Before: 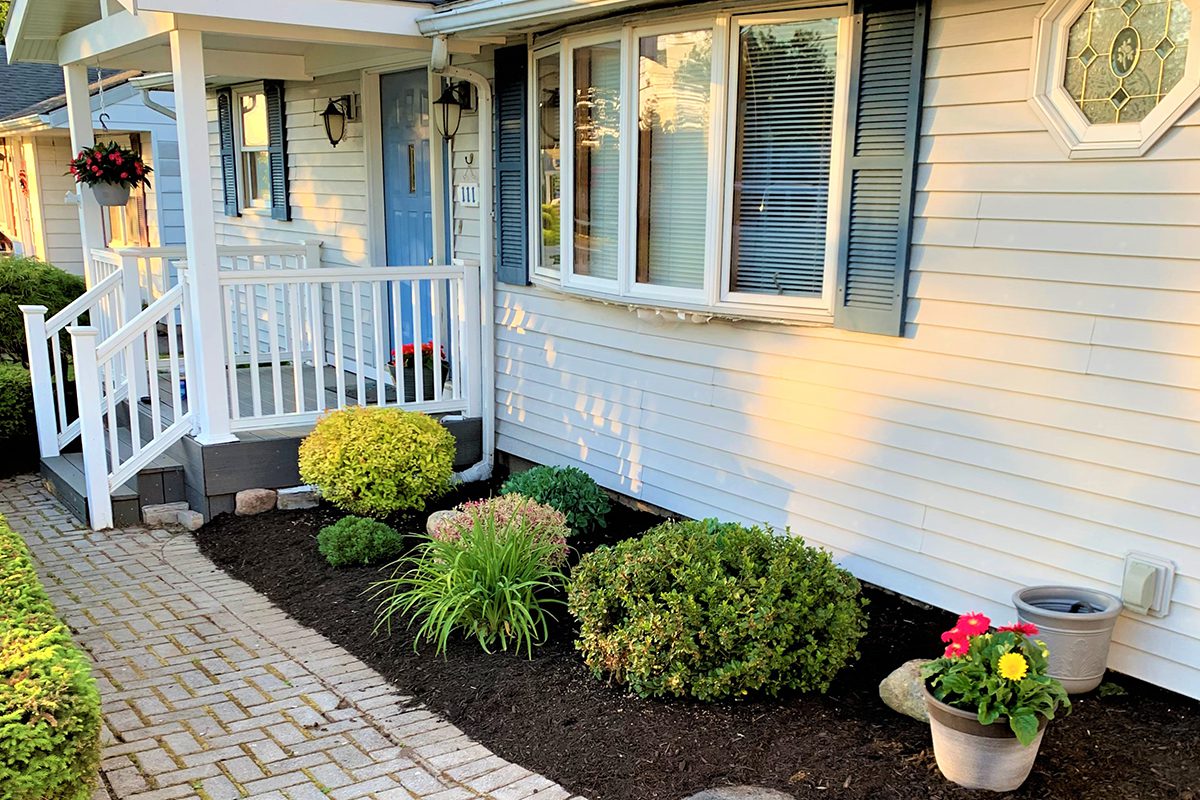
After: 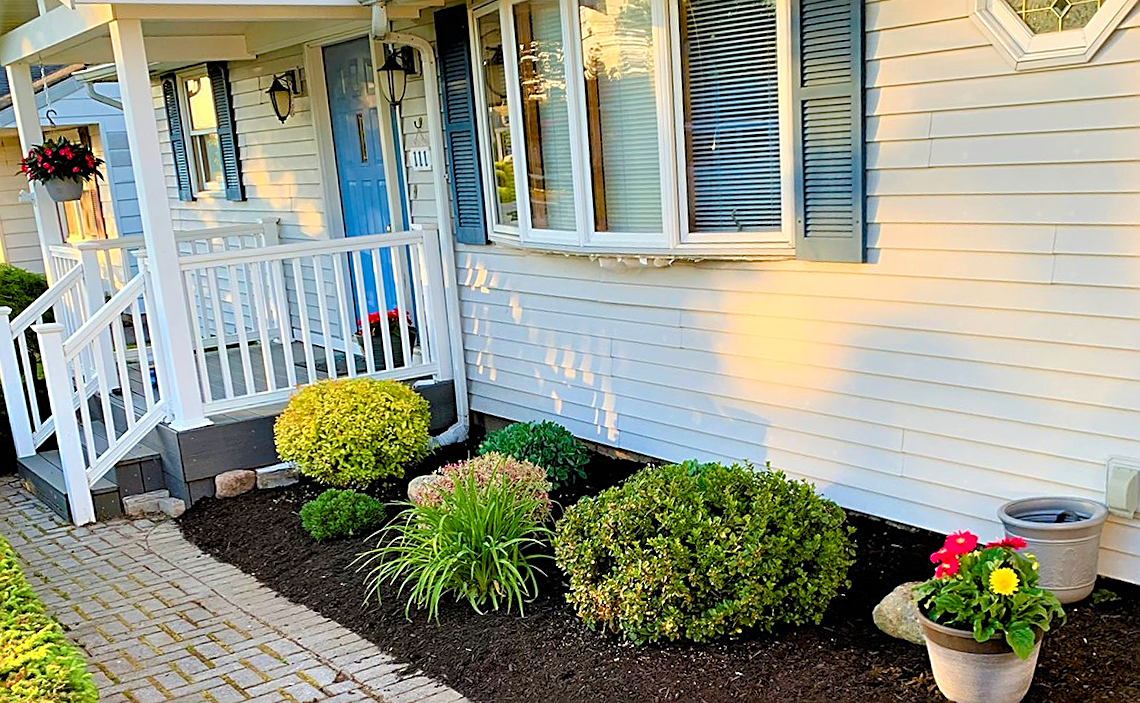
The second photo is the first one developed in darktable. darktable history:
rotate and perspective: rotation -5°, crop left 0.05, crop right 0.952, crop top 0.11, crop bottom 0.89
sharpen: on, module defaults
white balance: red 1, blue 1
color balance rgb: perceptual saturation grading › global saturation 35%, perceptual saturation grading › highlights -30%, perceptual saturation grading › shadows 35%, perceptual brilliance grading › global brilliance 3%, perceptual brilliance grading › highlights -3%, perceptual brilliance grading › shadows 3%
